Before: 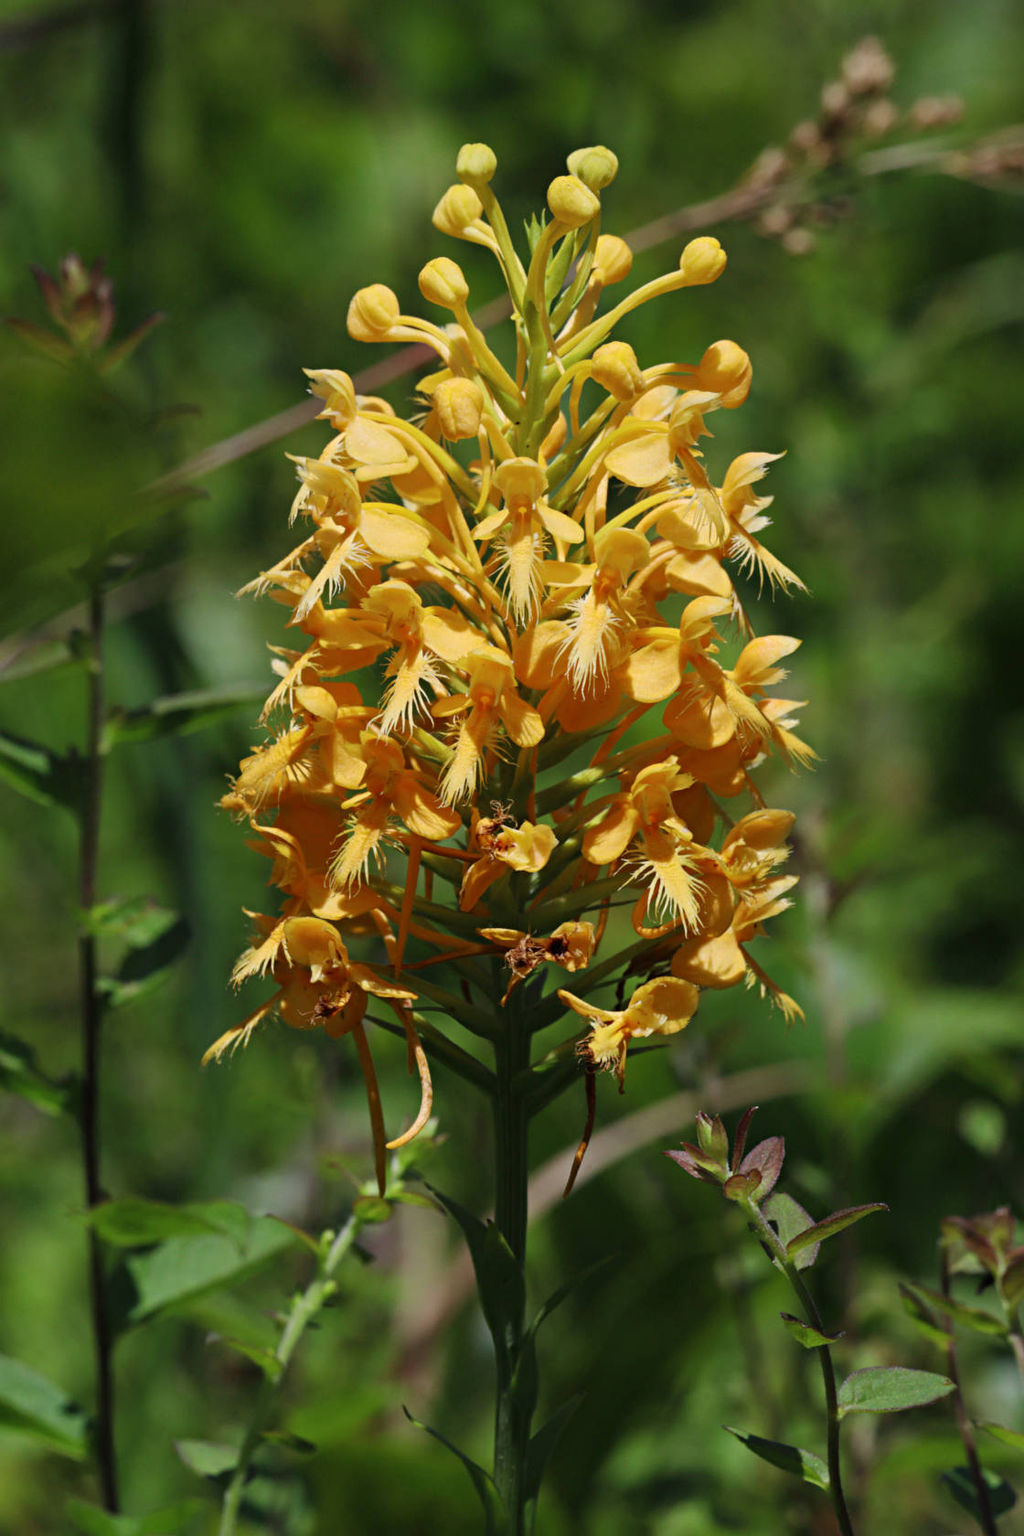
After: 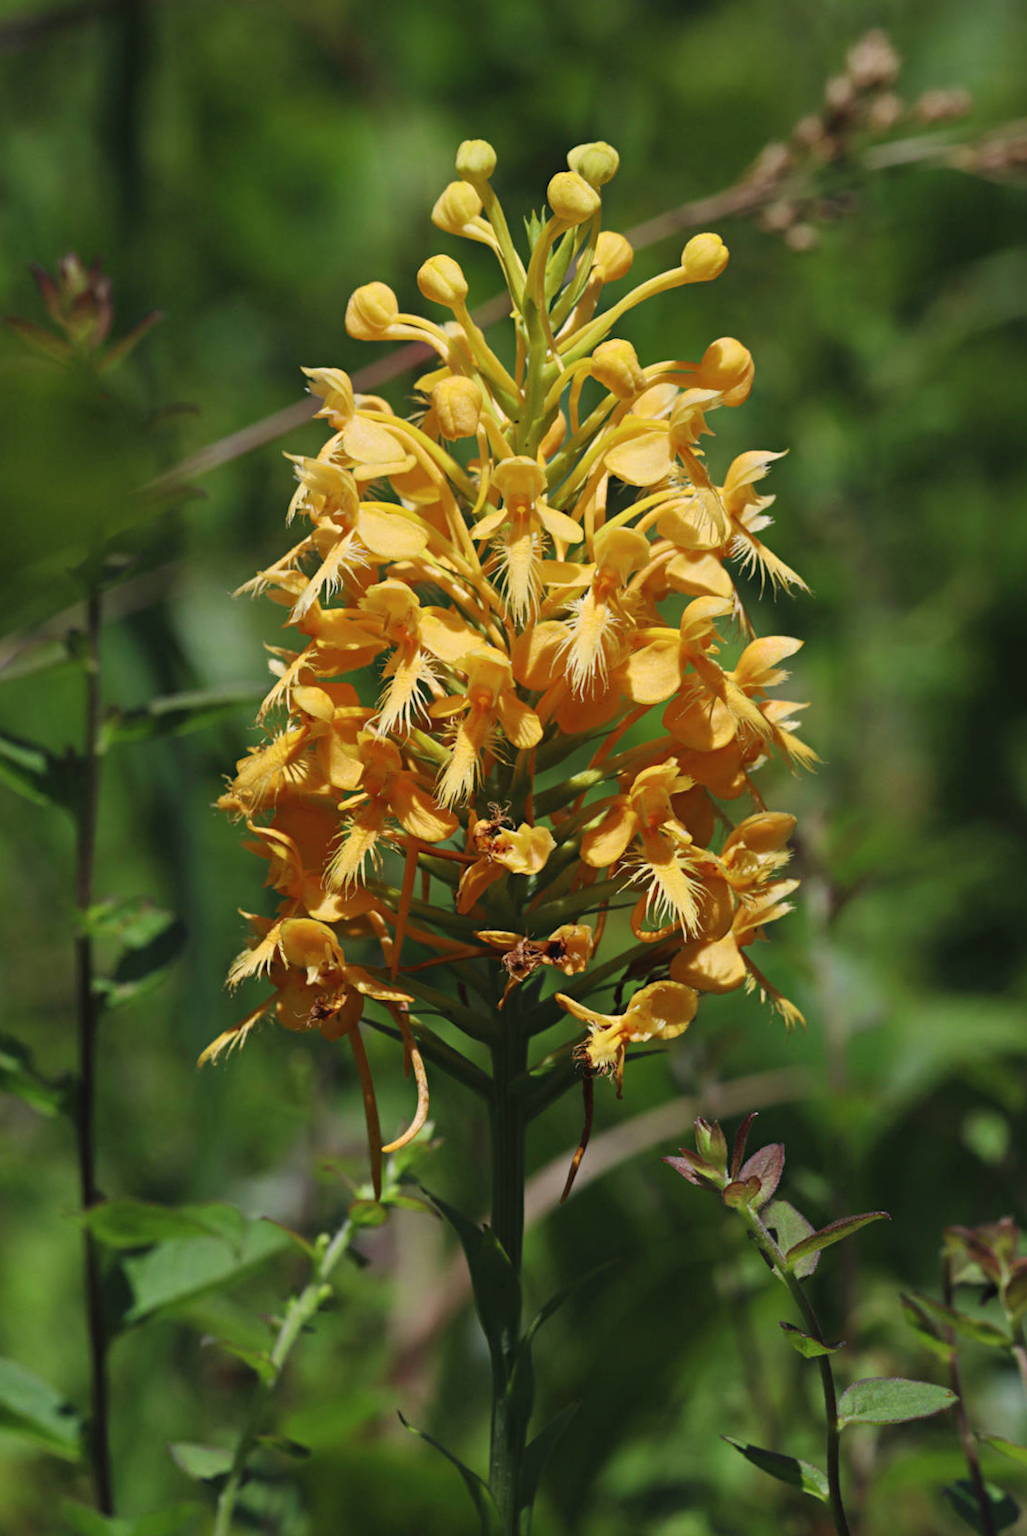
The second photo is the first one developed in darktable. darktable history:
rotate and perspective: rotation 0.192°, lens shift (horizontal) -0.015, crop left 0.005, crop right 0.996, crop top 0.006, crop bottom 0.99
exposure: black level correction -0.003, exposure 0.04 EV, compensate highlight preservation false
